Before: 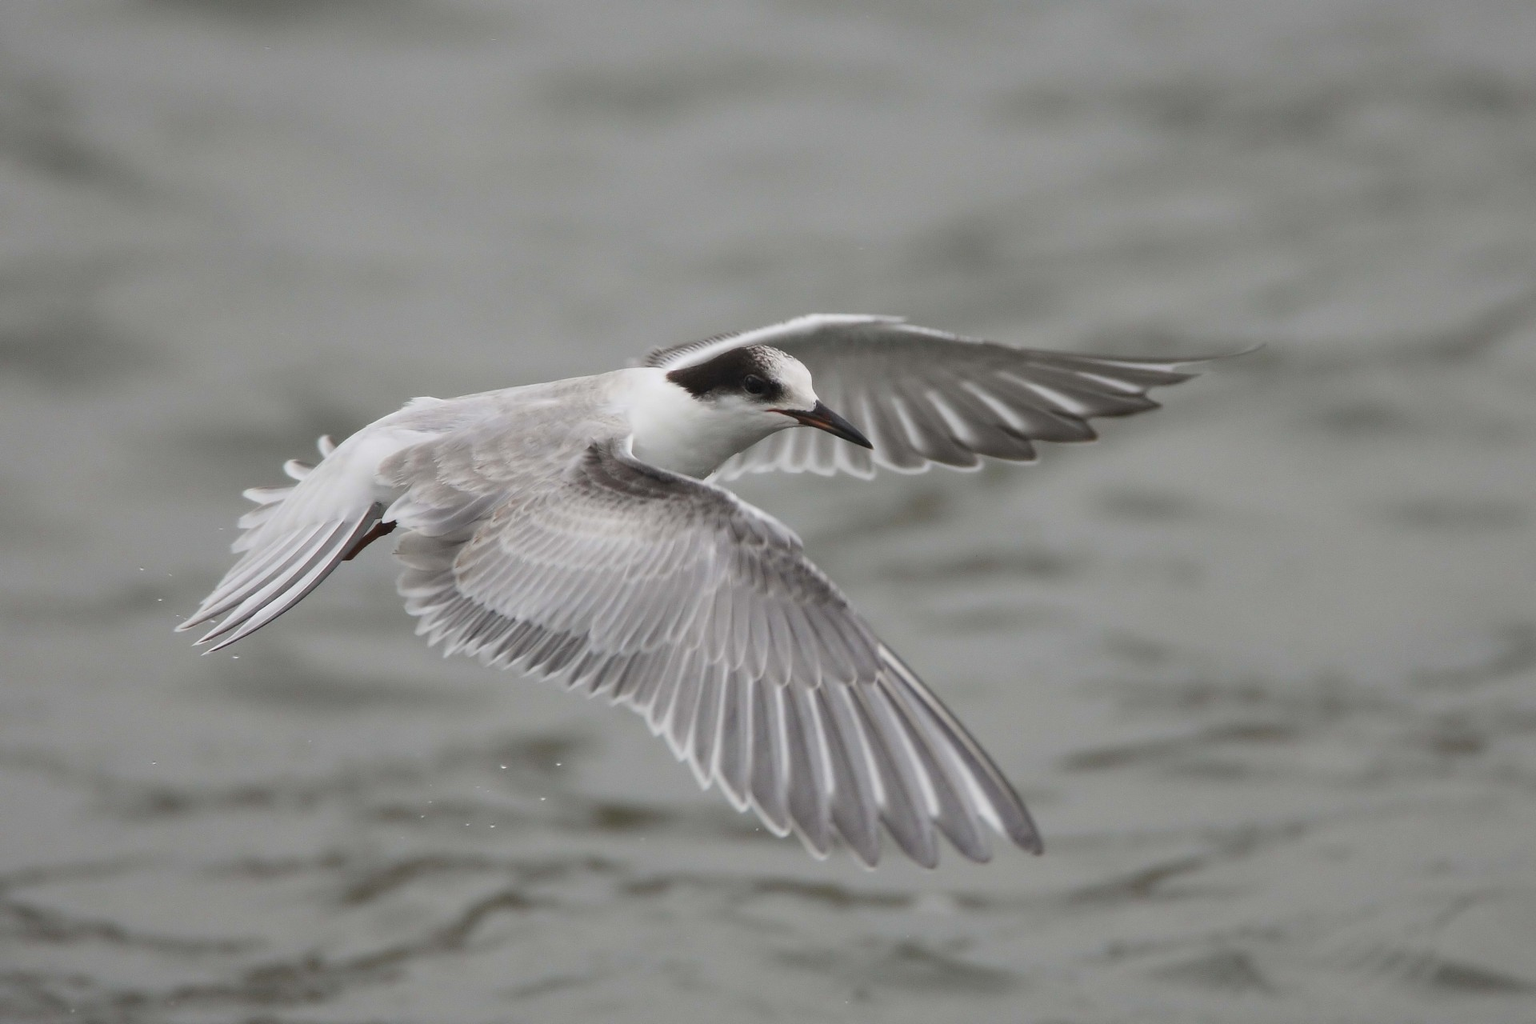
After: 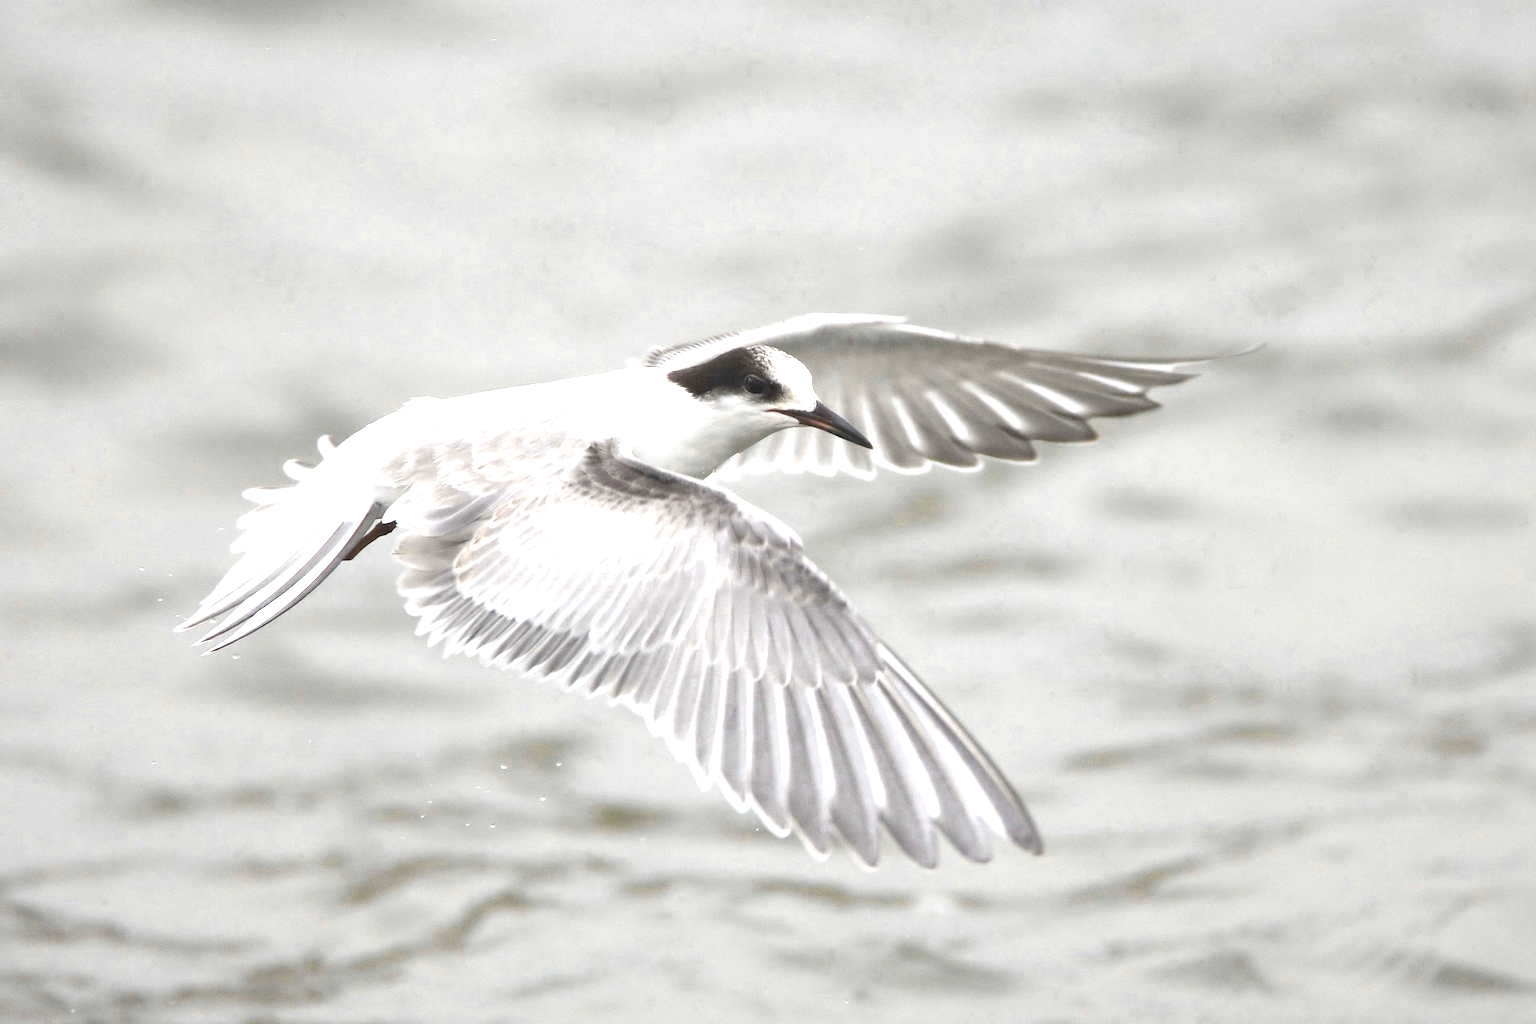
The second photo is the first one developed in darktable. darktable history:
exposure: black level correction 0, exposure 1.49 EV, compensate highlight preservation false
color zones: curves: ch0 [(0.004, 0.306) (0.107, 0.448) (0.252, 0.656) (0.41, 0.398) (0.595, 0.515) (0.768, 0.628)]; ch1 [(0.07, 0.323) (0.151, 0.452) (0.252, 0.608) (0.346, 0.221) (0.463, 0.189) (0.61, 0.368) (0.735, 0.395) (0.921, 0.412)]; ch2 [(0, 0.476) (0.132, 0.512) (0.243, 0.512) (0.397, 0.48) (0.522, 0.376) (0.634, 0.536) (0.761, 0.46)]
